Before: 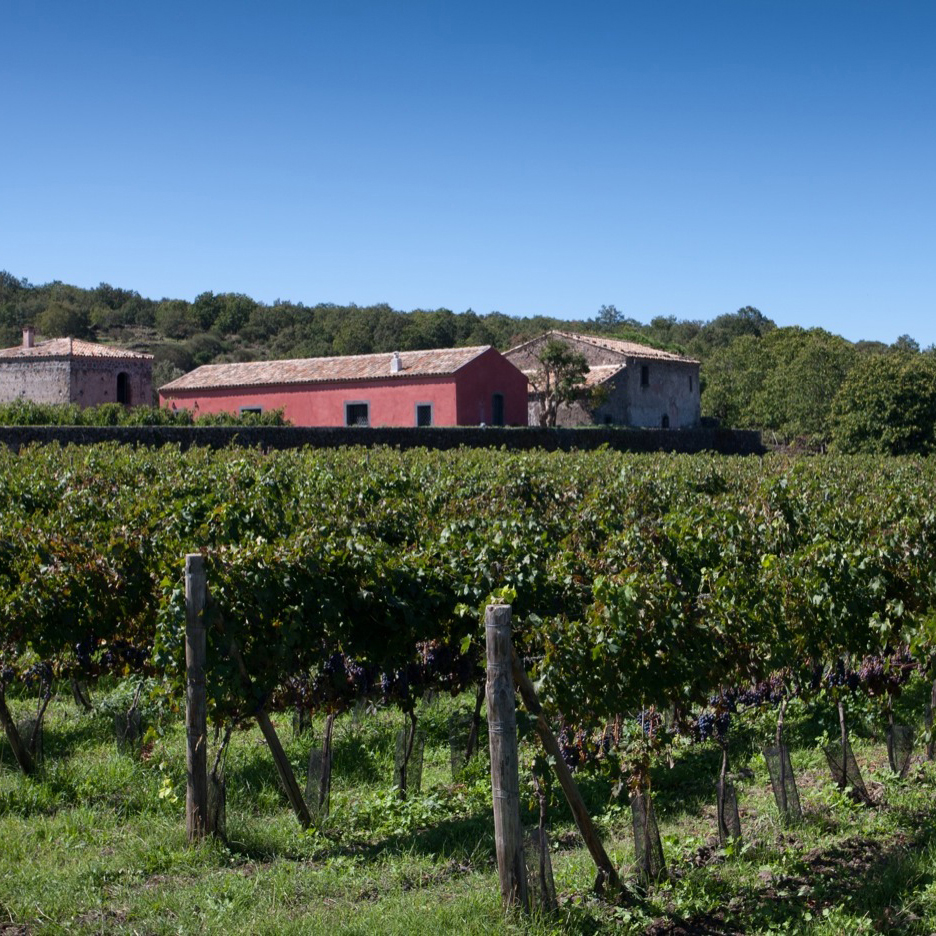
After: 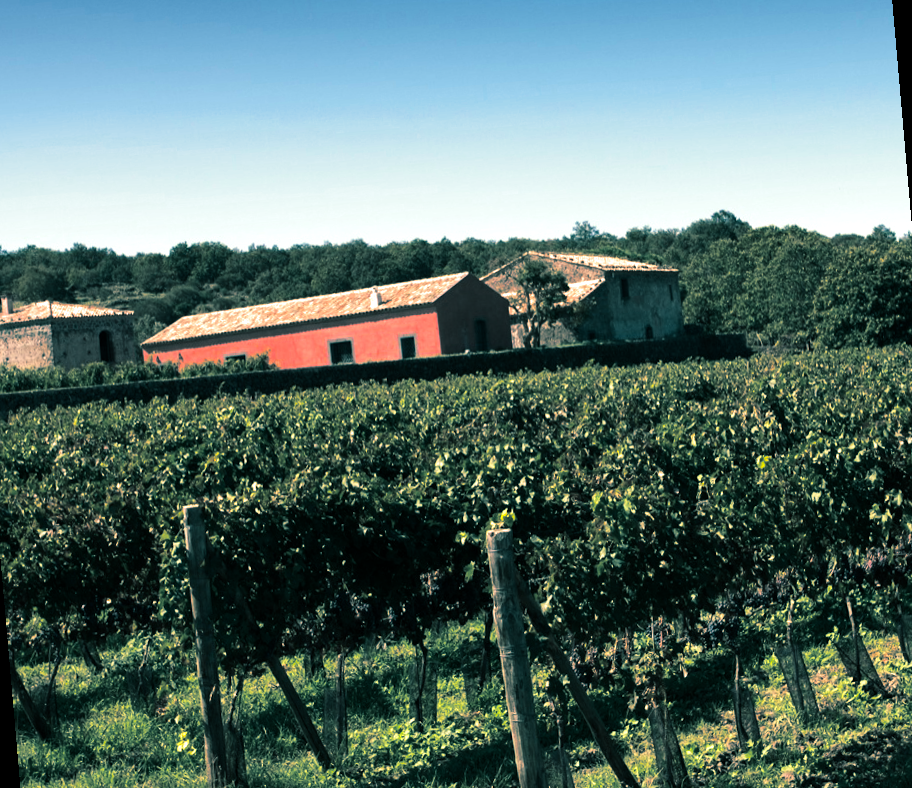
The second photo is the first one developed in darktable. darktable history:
tone equalizer: -8 EV -0.75 EV, -7 EV -0.7 EV, -6 EV -0.6 EV, -5 EV -0.4 EV, -3 EV 0.4 EV, -2 EV 0.6 EV, -1 EV 0.7 EV, +0 EV 0.75 EV, edges refinement/feathering 500, mask exposure compensation -1.57 EV, preserve details no
color balance rgb: linear chroma grading › global chroma 3.45%, perceptual saturation grading › global saturation 11.24%, perceptual brilliance grading › global brilliance 3.04%, global vibrance 2.8%
crop: top 0.05%, bottom 0.098%
rotate and perspective: rotation -5°, crop left 0.05, crop right 0.952, crop top 0.11, crop bottom 0.89
white balance: red 1.123, blue 0.83
split-toning: shadows › hue 186.43°, highlights › hue 49.29°, compress 30.29%
